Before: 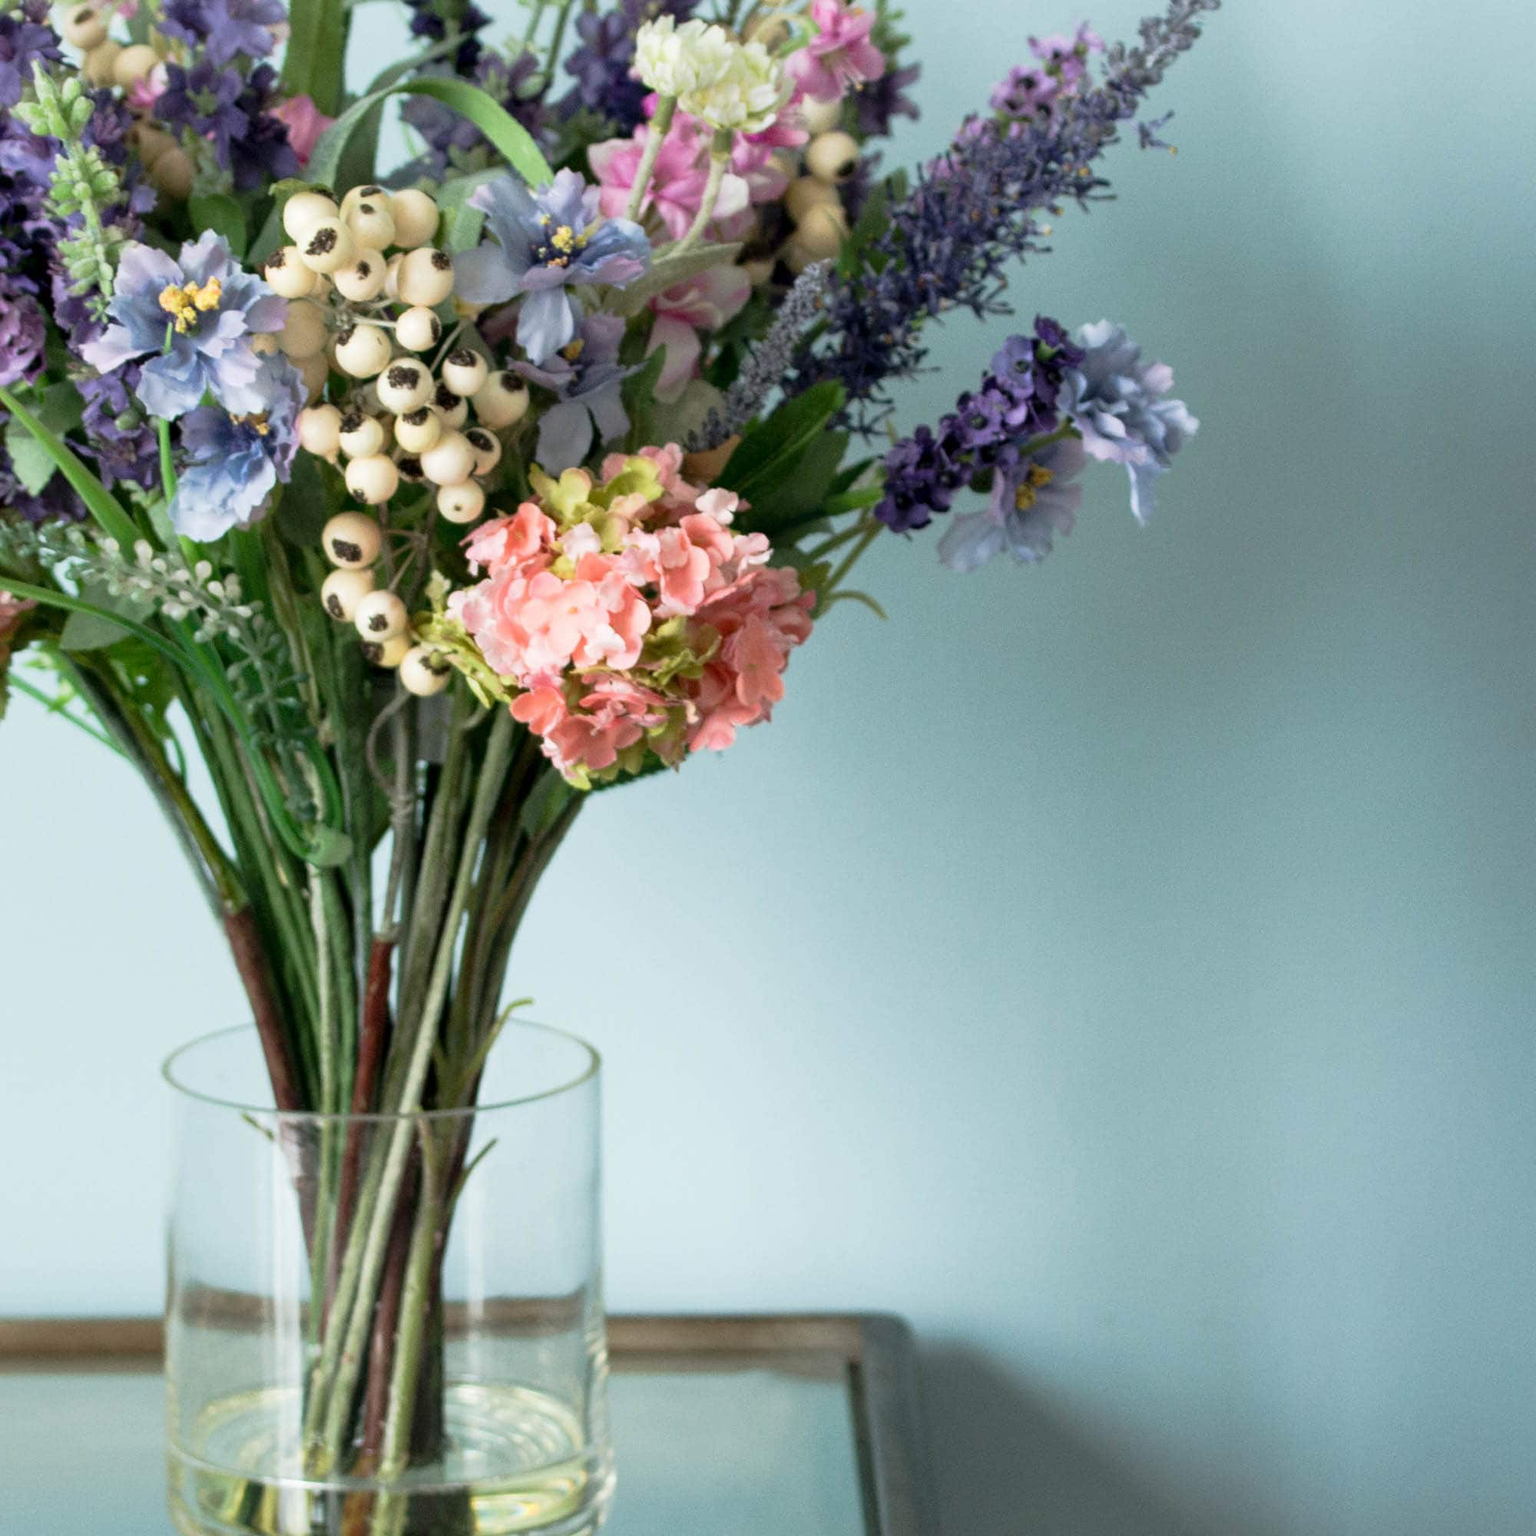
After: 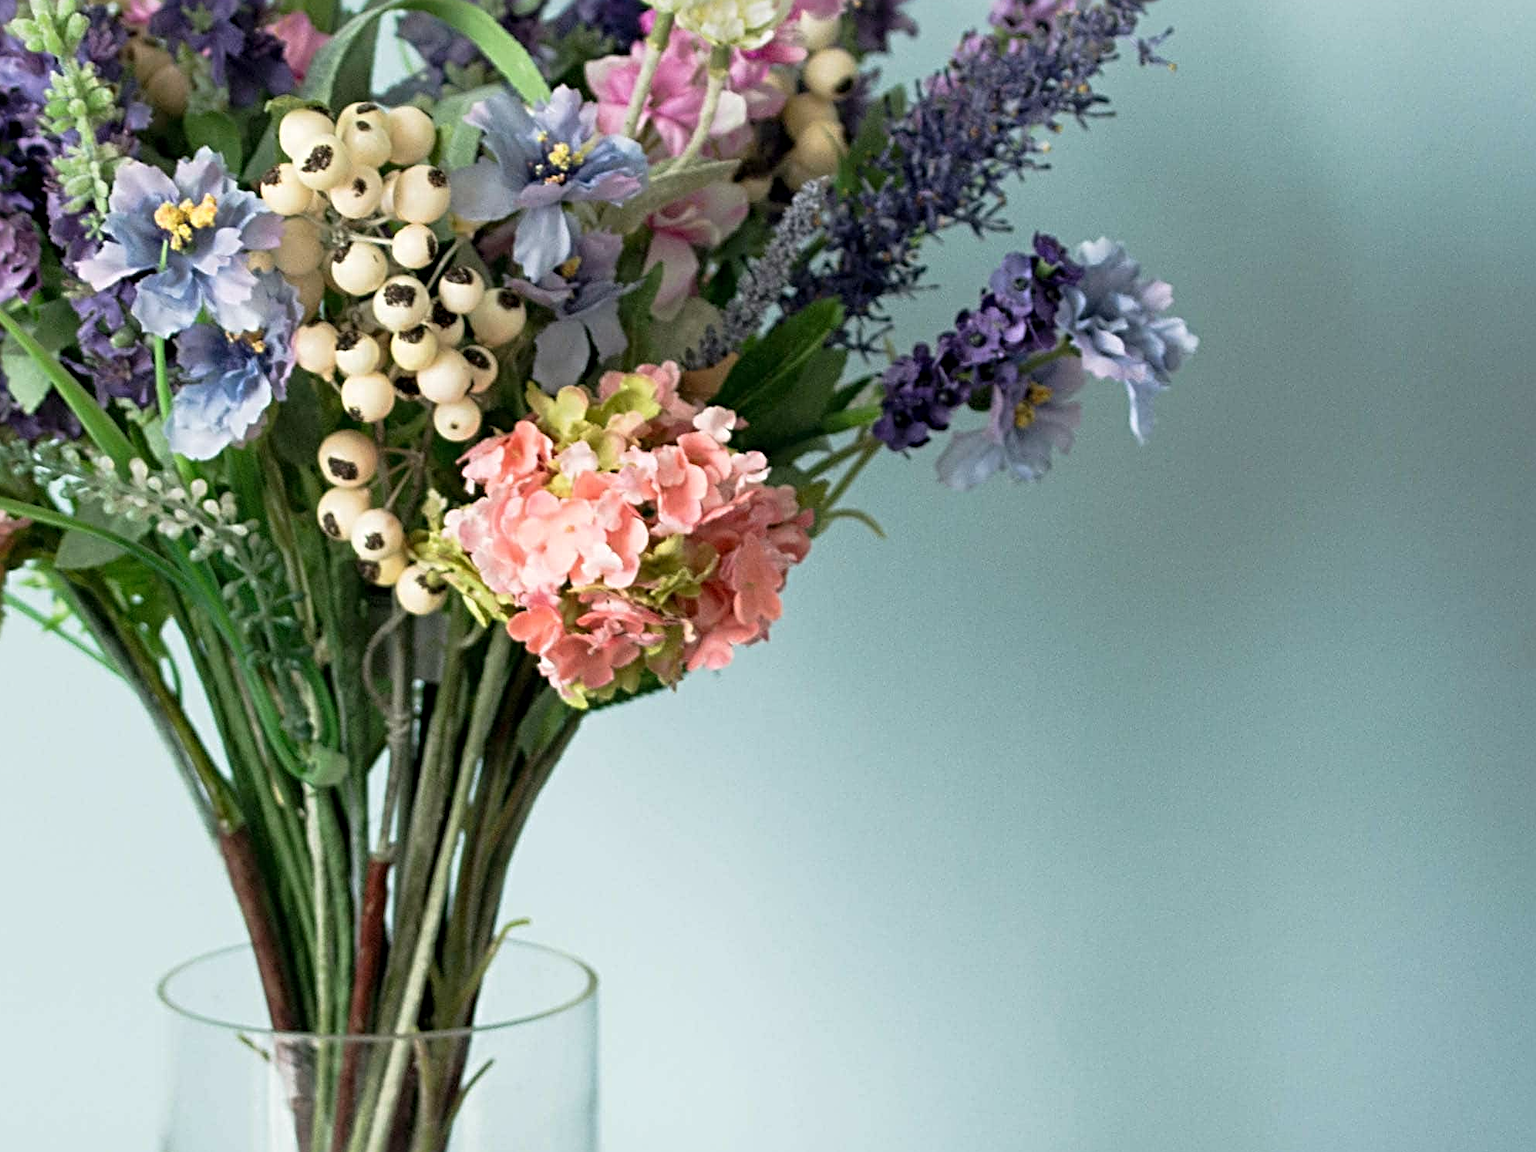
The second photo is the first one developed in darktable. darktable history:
crop: left 0.387%, top 5.469%, bottom 19.809%
white balance: red 1.009, blue 0.985
sharpen: radius 4.883
